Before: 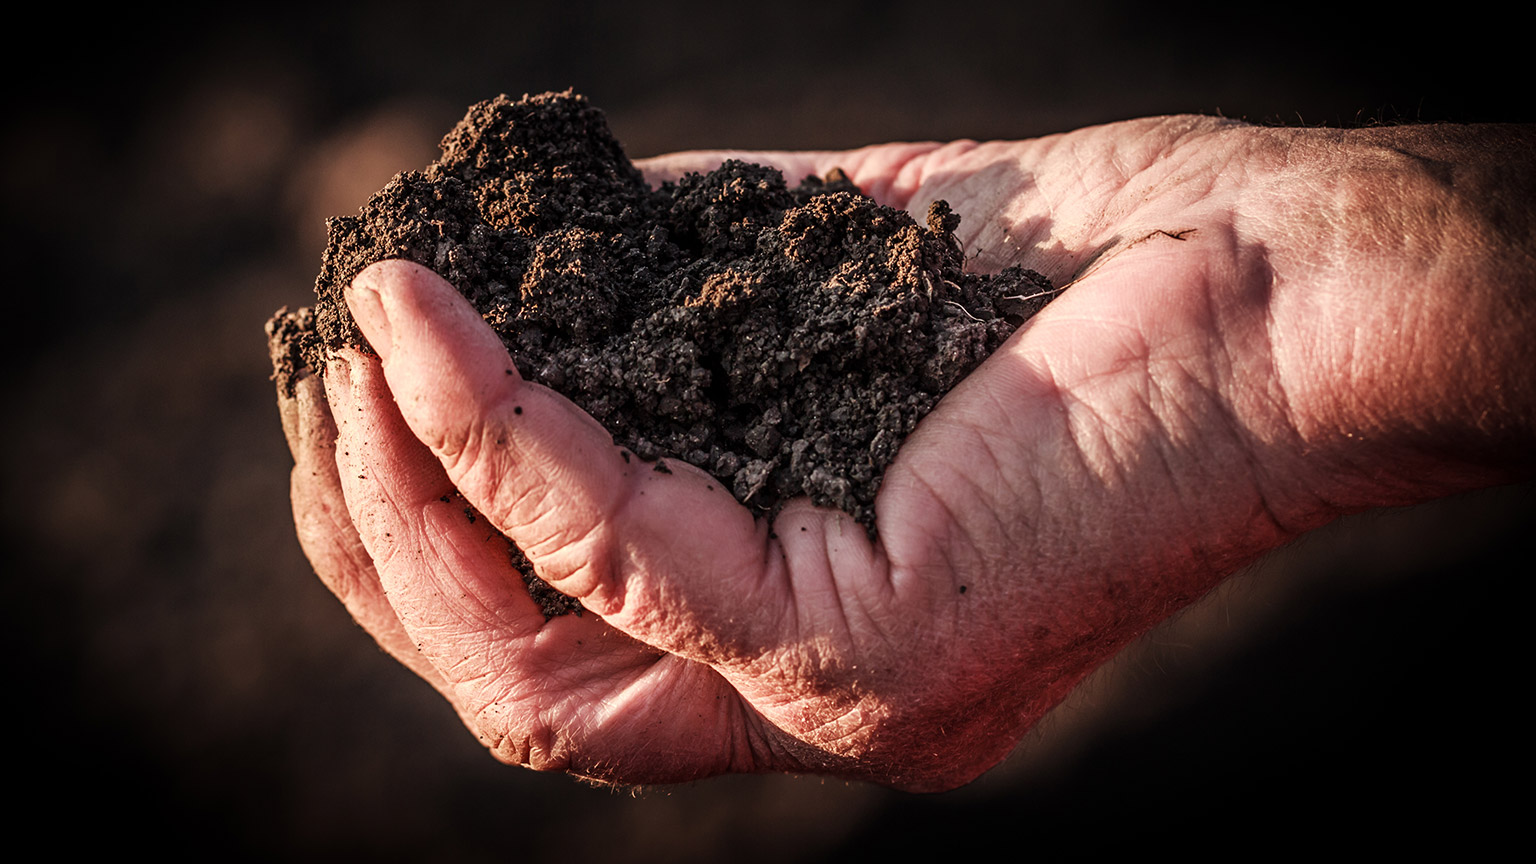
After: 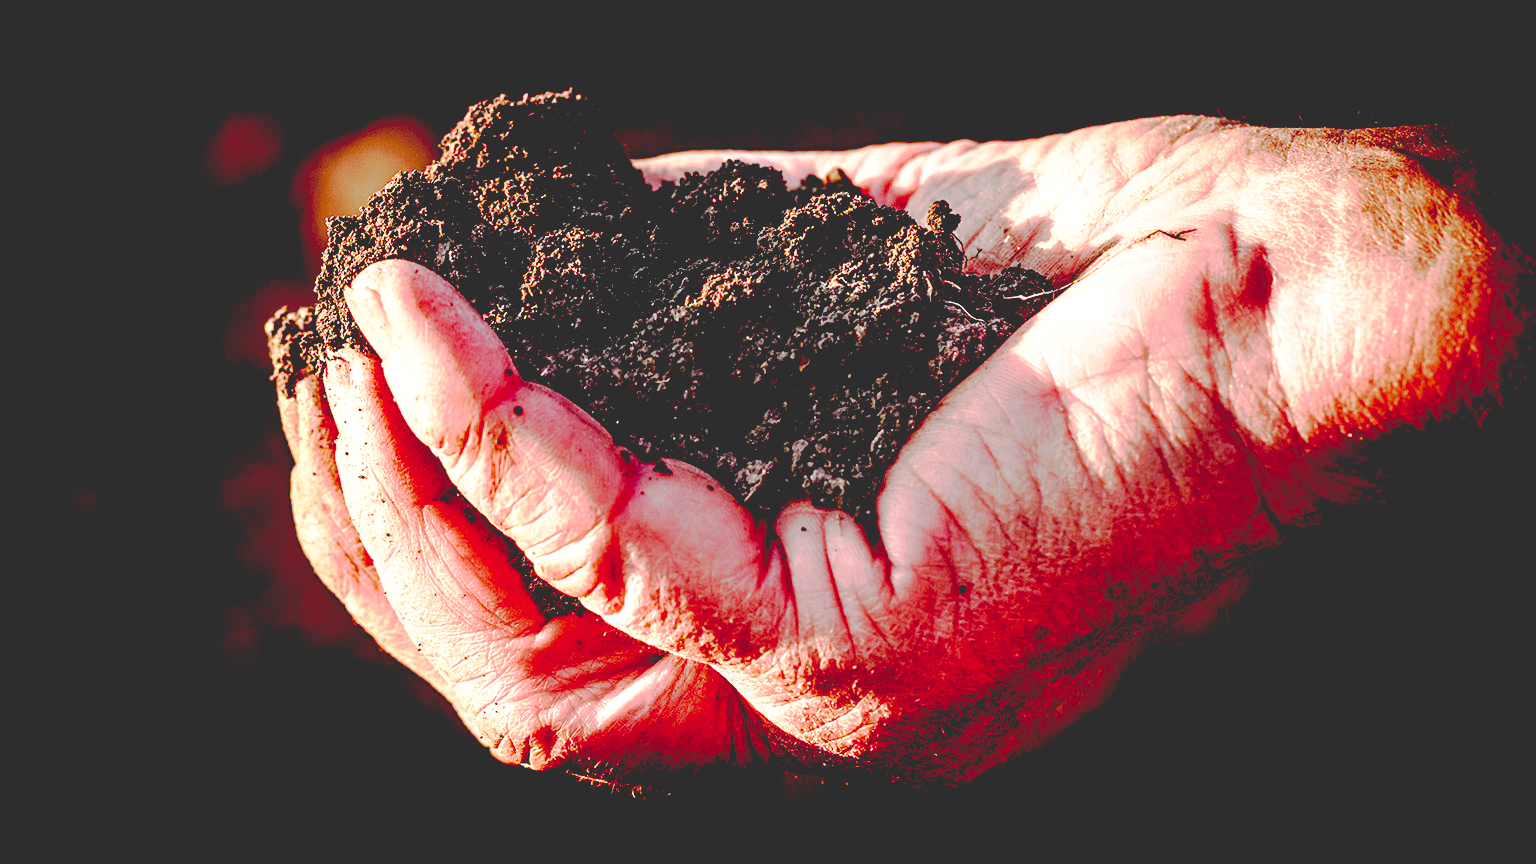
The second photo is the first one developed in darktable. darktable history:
contrast brightness saturation: saturation 0.105
color balance rgb: global offset › luminance -0.874%, perceptual saturation grading › global saturation 20%, perceptual saturation grading › highlights -50.149%, perceptual saturation grading › shadows 30.243%, perceptual brilliance grading › global brilliance 15.079%, perceptual brilliance grading › shadows -34.546%, contrast -29.914%
exposure: black level correction 0, exposure 0.951 EV, compensate highlight preservation false
base curve: curves: ch0 [(0.065, 0.026) (0.236, 0.358) (0.53, 0.546) (0.777, 0.841) (0.924, 0.992)], preserve colors none
